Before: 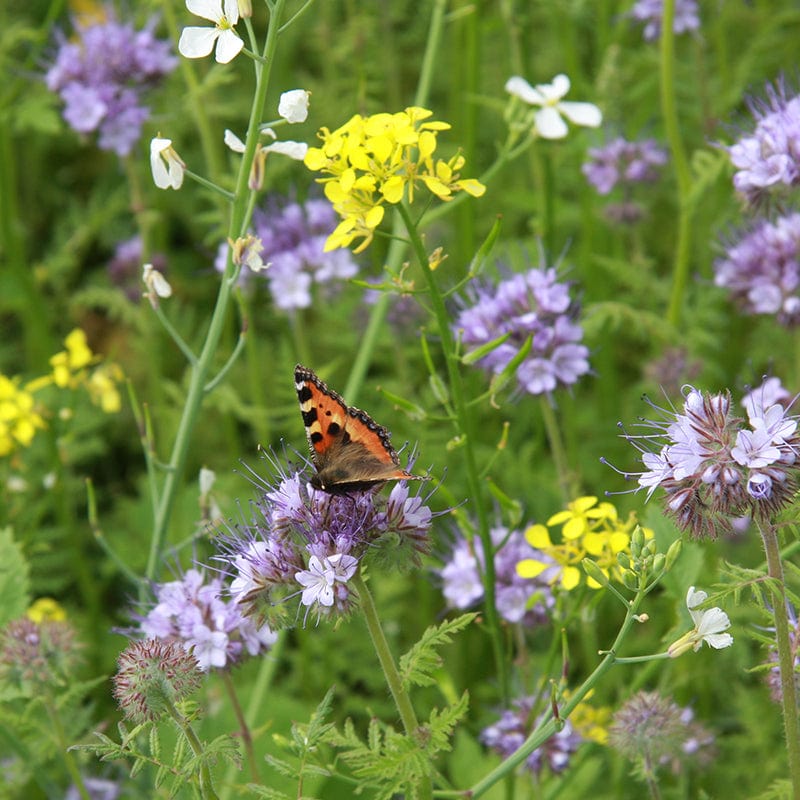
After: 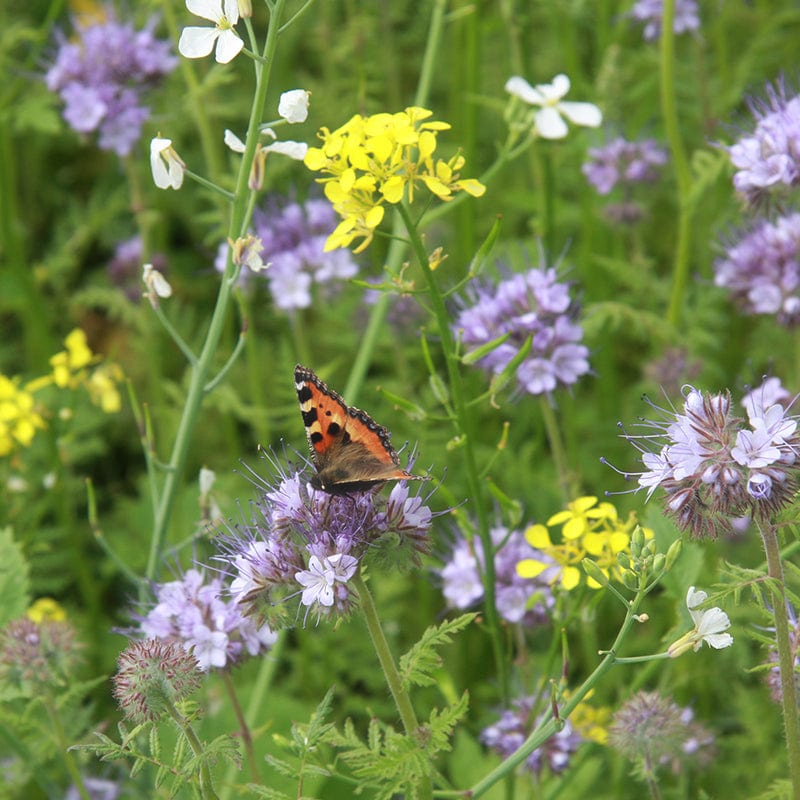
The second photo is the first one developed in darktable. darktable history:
haze removal: strength -0.102, compatibility mode true, adaptive false
